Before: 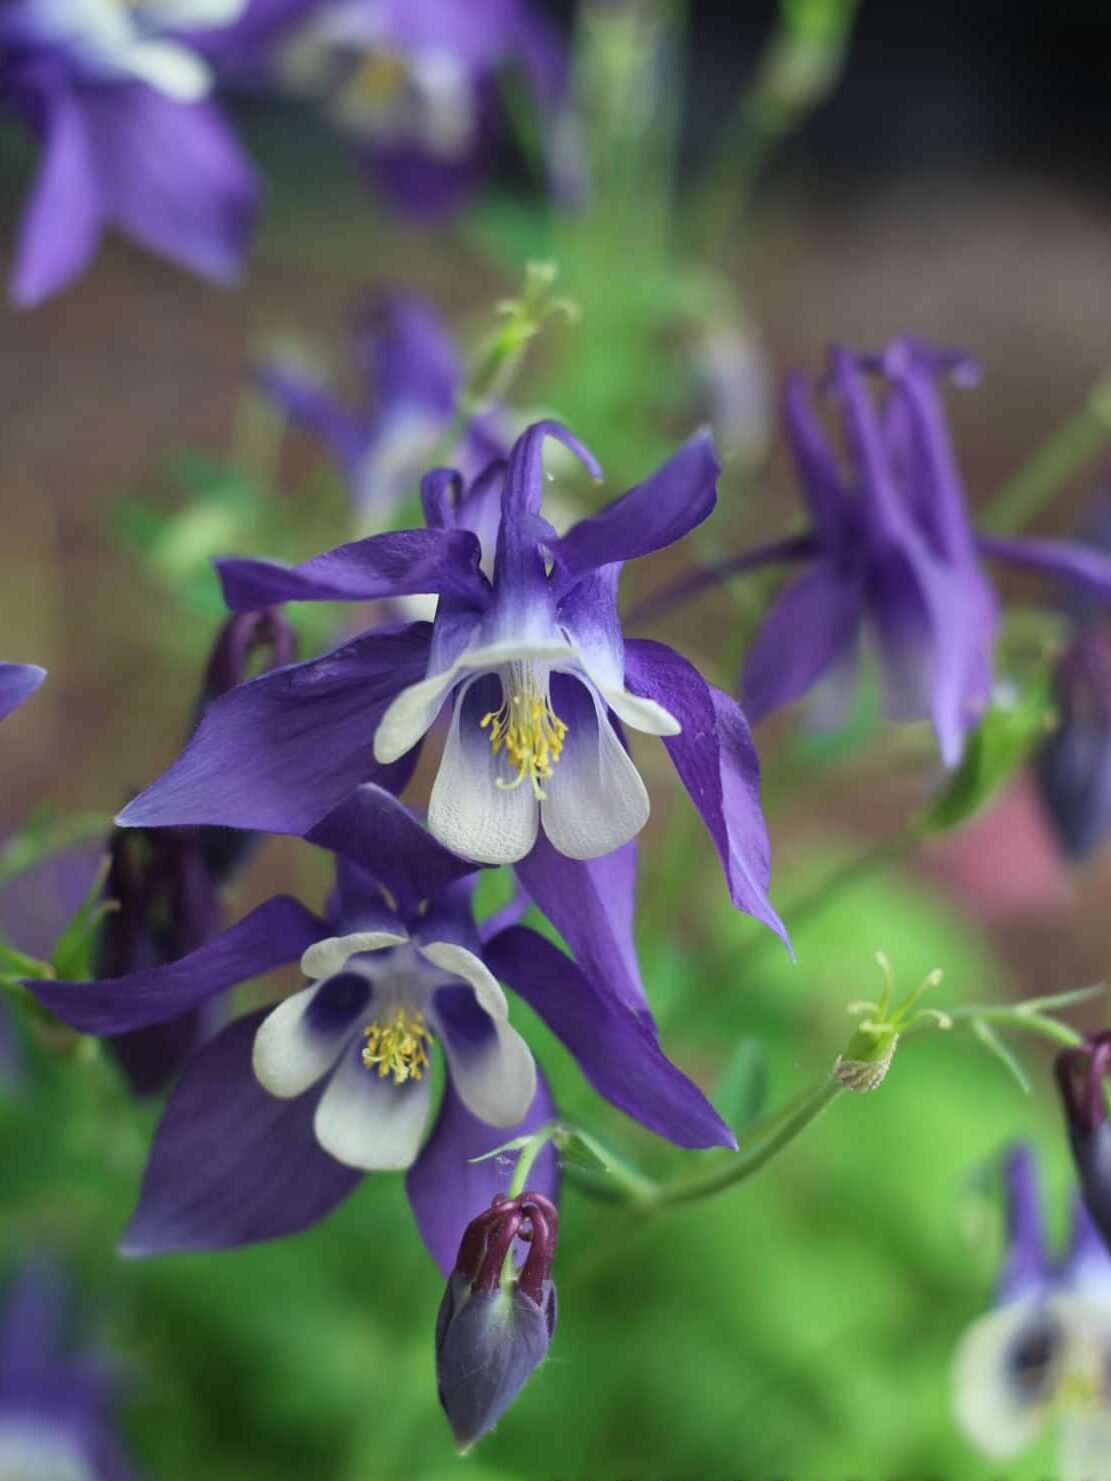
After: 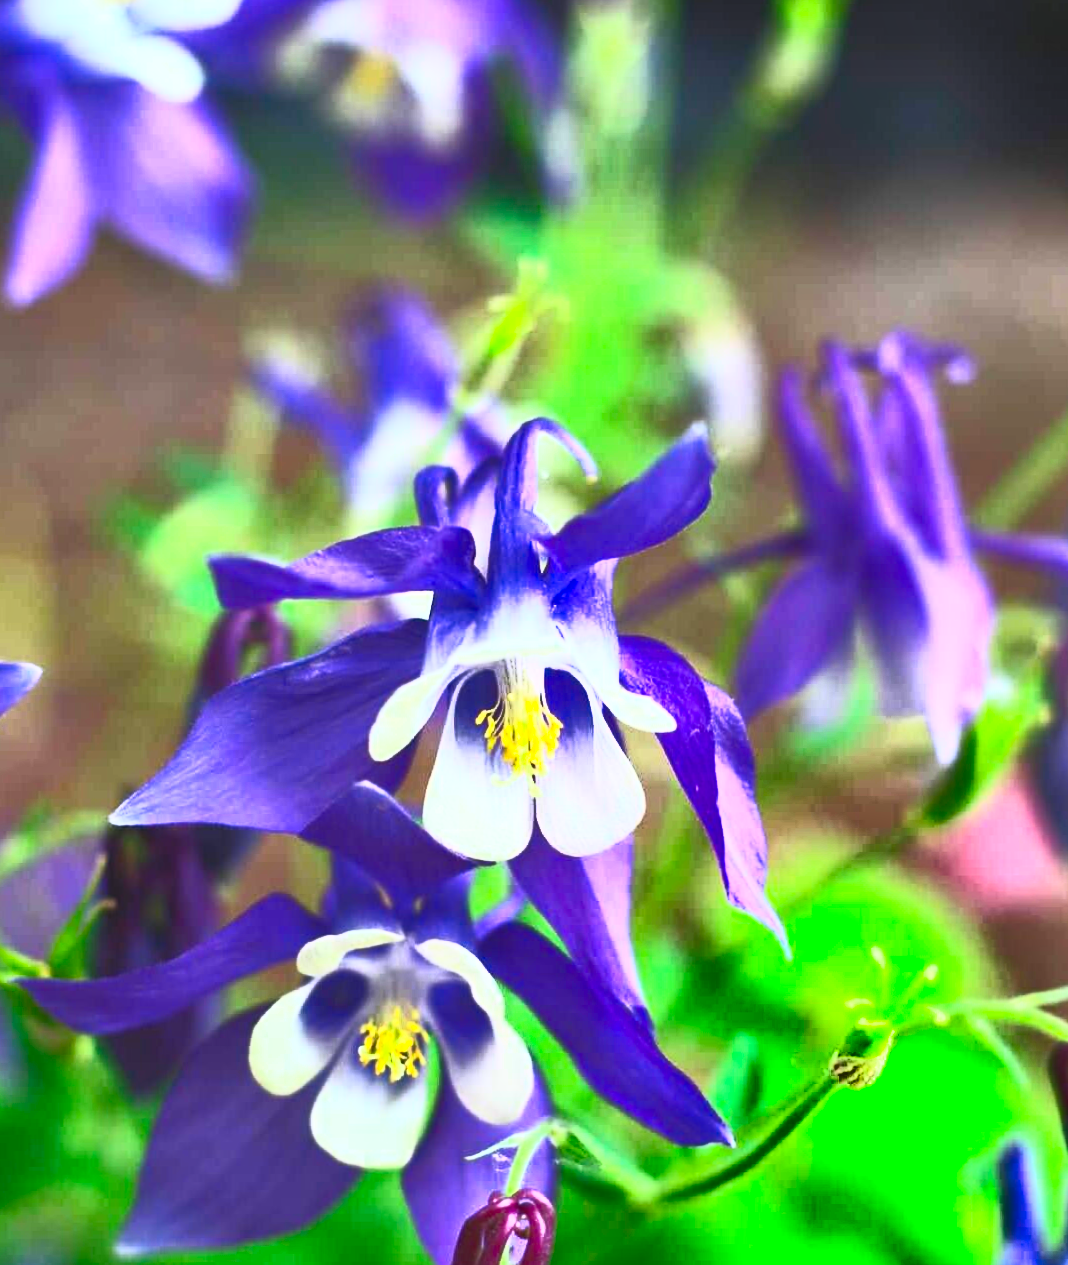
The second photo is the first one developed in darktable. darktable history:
crop and rotate: angle 0.2°, left 0.275%, right 3.127%, bottom 14.18%
contrast brightness saturation: contrast 1, brightness 1, saturation 1
shadows and highlights: radius 108.52, shadows 40.68, highlights -72.88, low approximation 0.01, soften with gaussian
